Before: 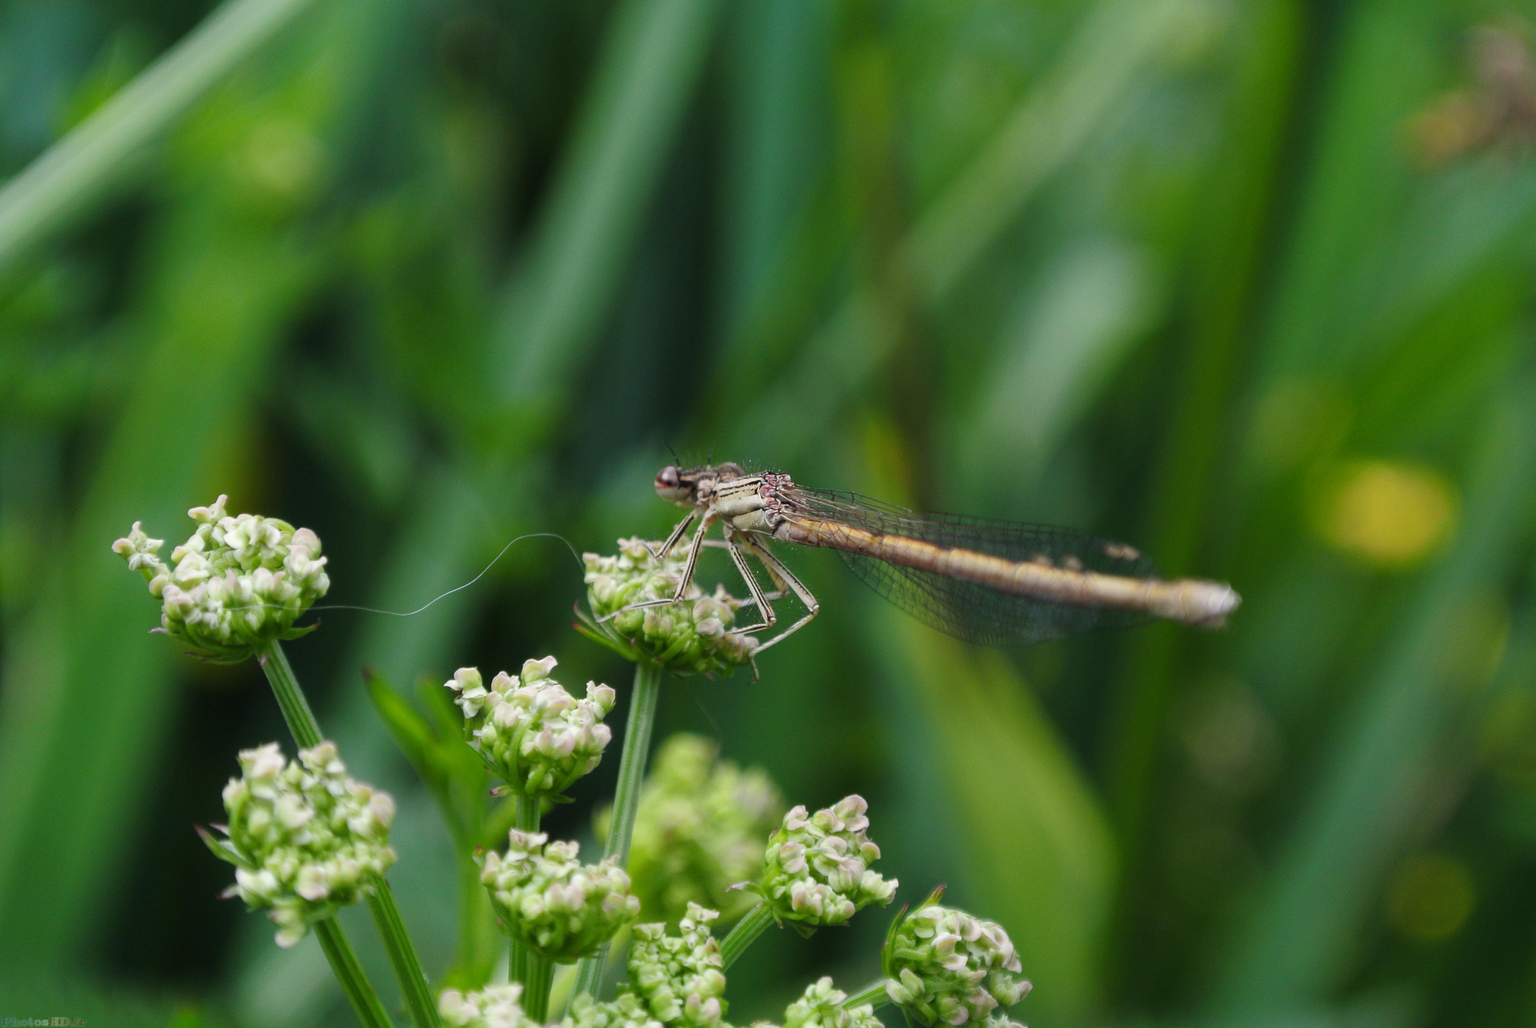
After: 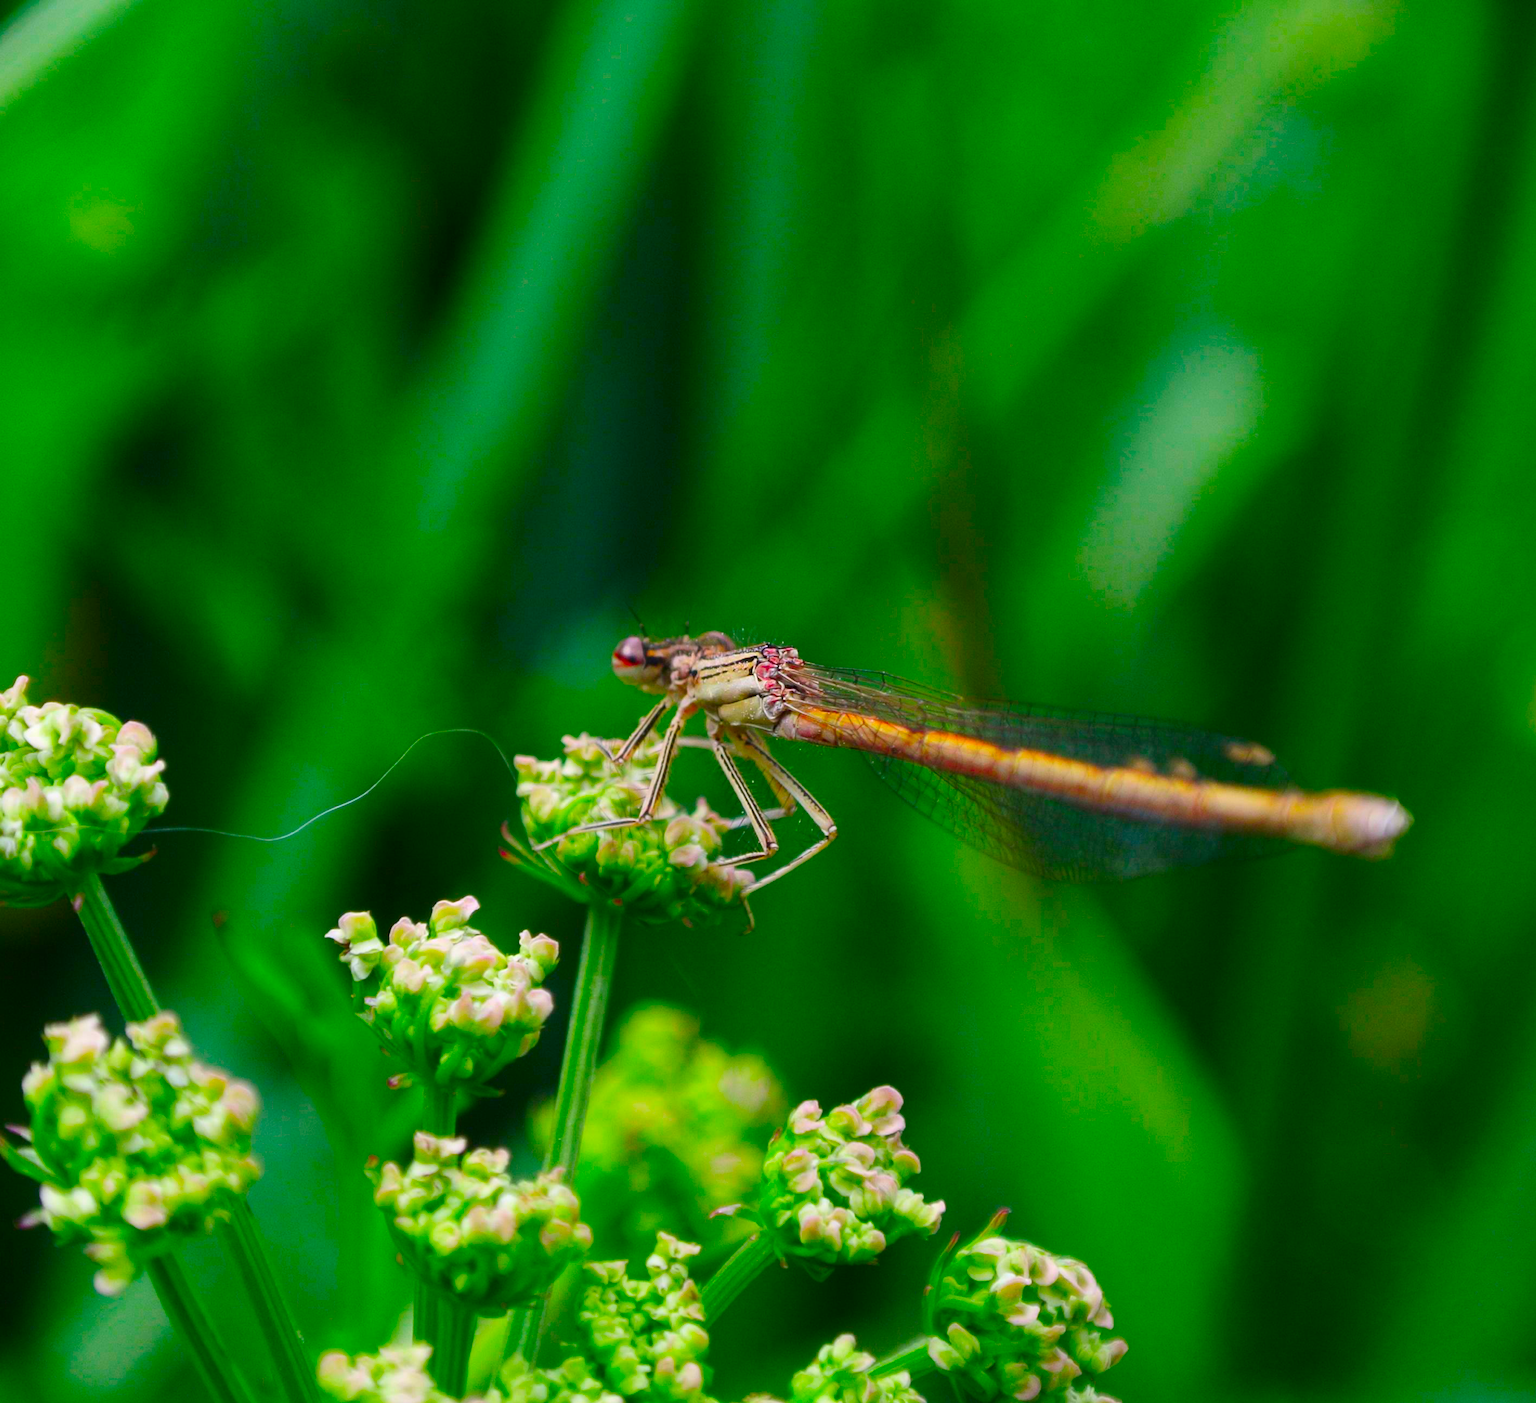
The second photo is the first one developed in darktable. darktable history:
tone equalizer: on, module defaults
crop: left 13.443%, right 13.31%
color correction: highlights a* 1.59, highlights b* -1.7, saturation 2.48
